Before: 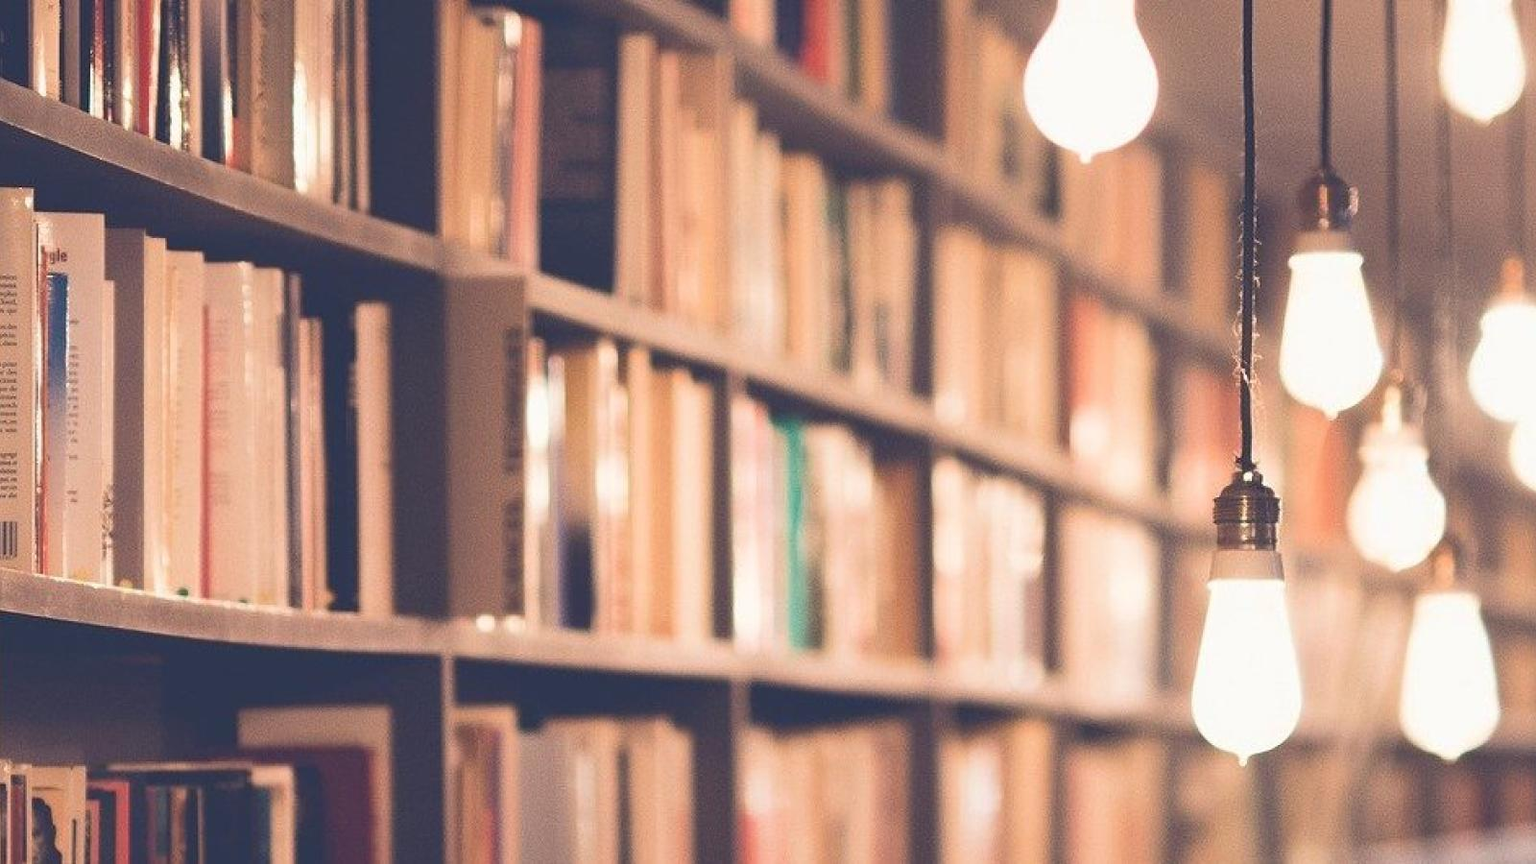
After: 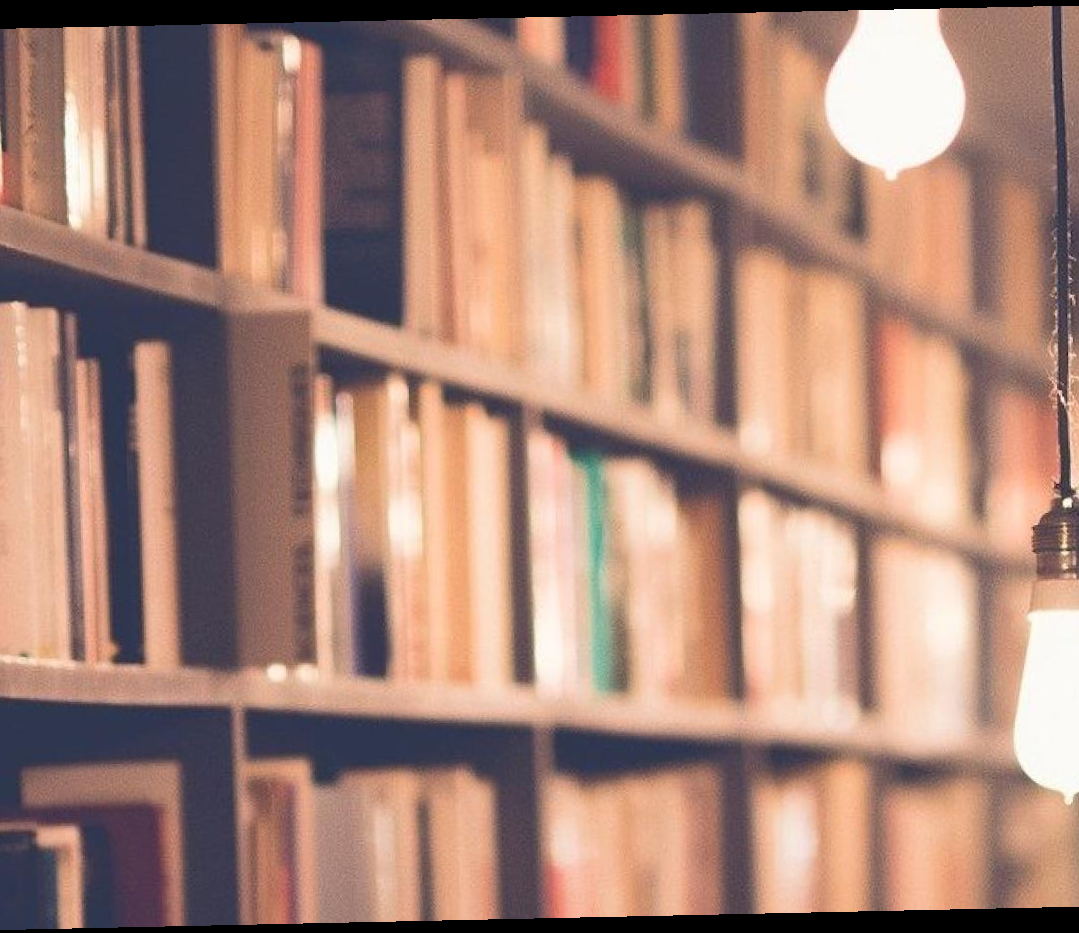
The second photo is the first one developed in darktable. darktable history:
crop and rotate: left 15.055%, right 18.278%
rotate and perspective: rotation -1.24°, automatic cropping off
